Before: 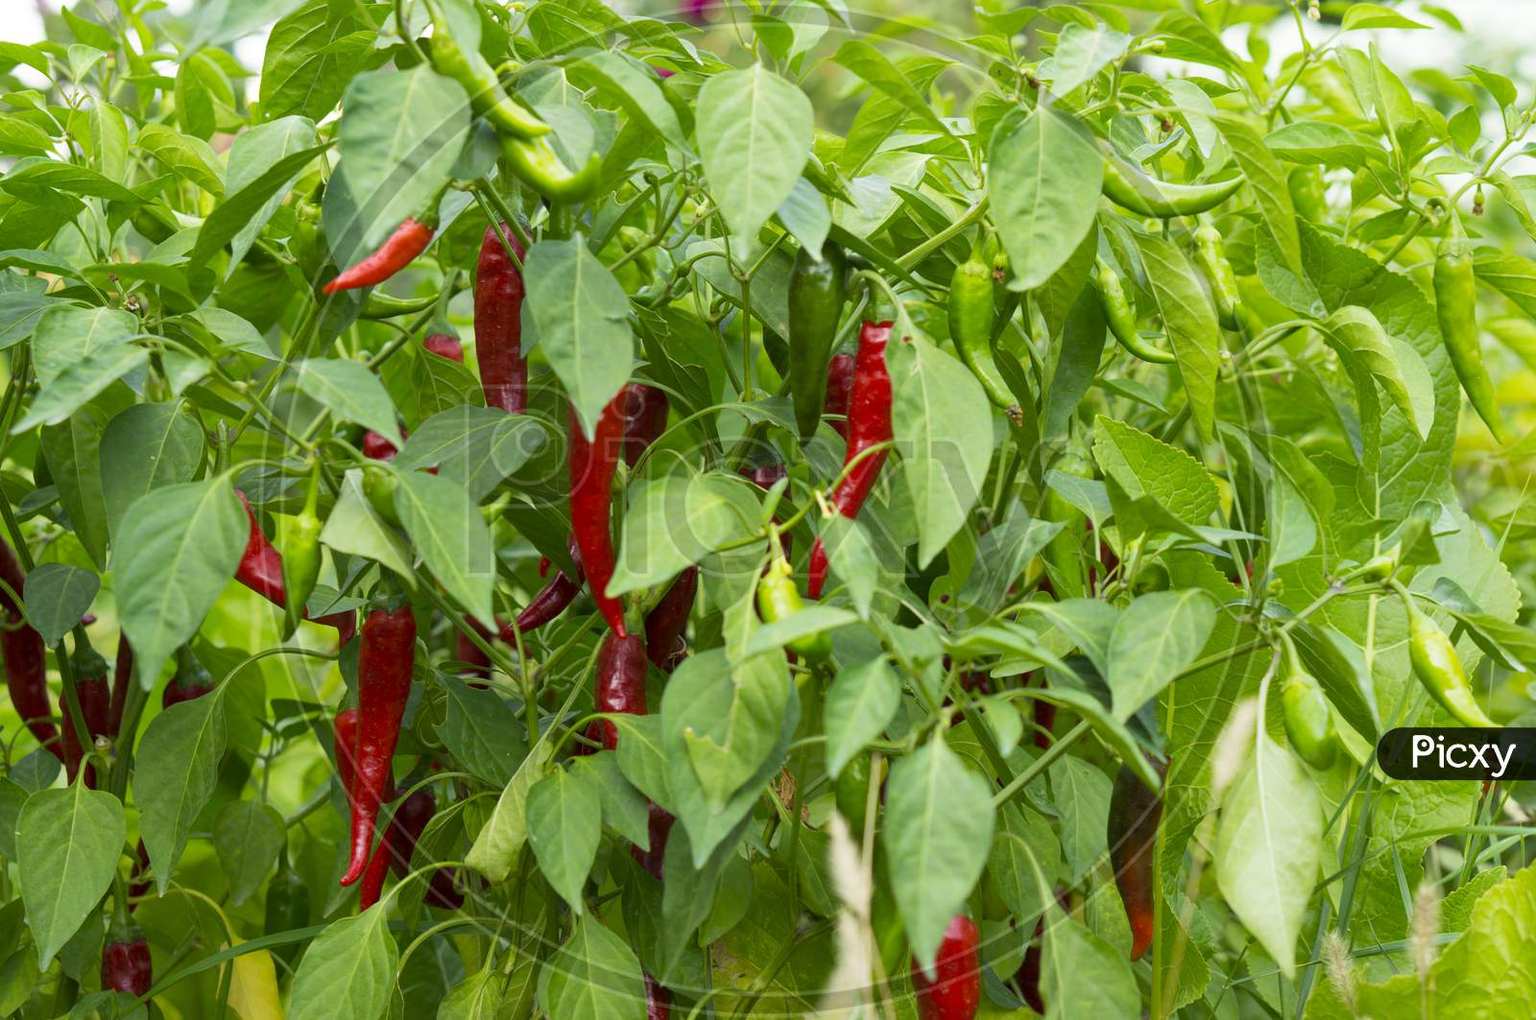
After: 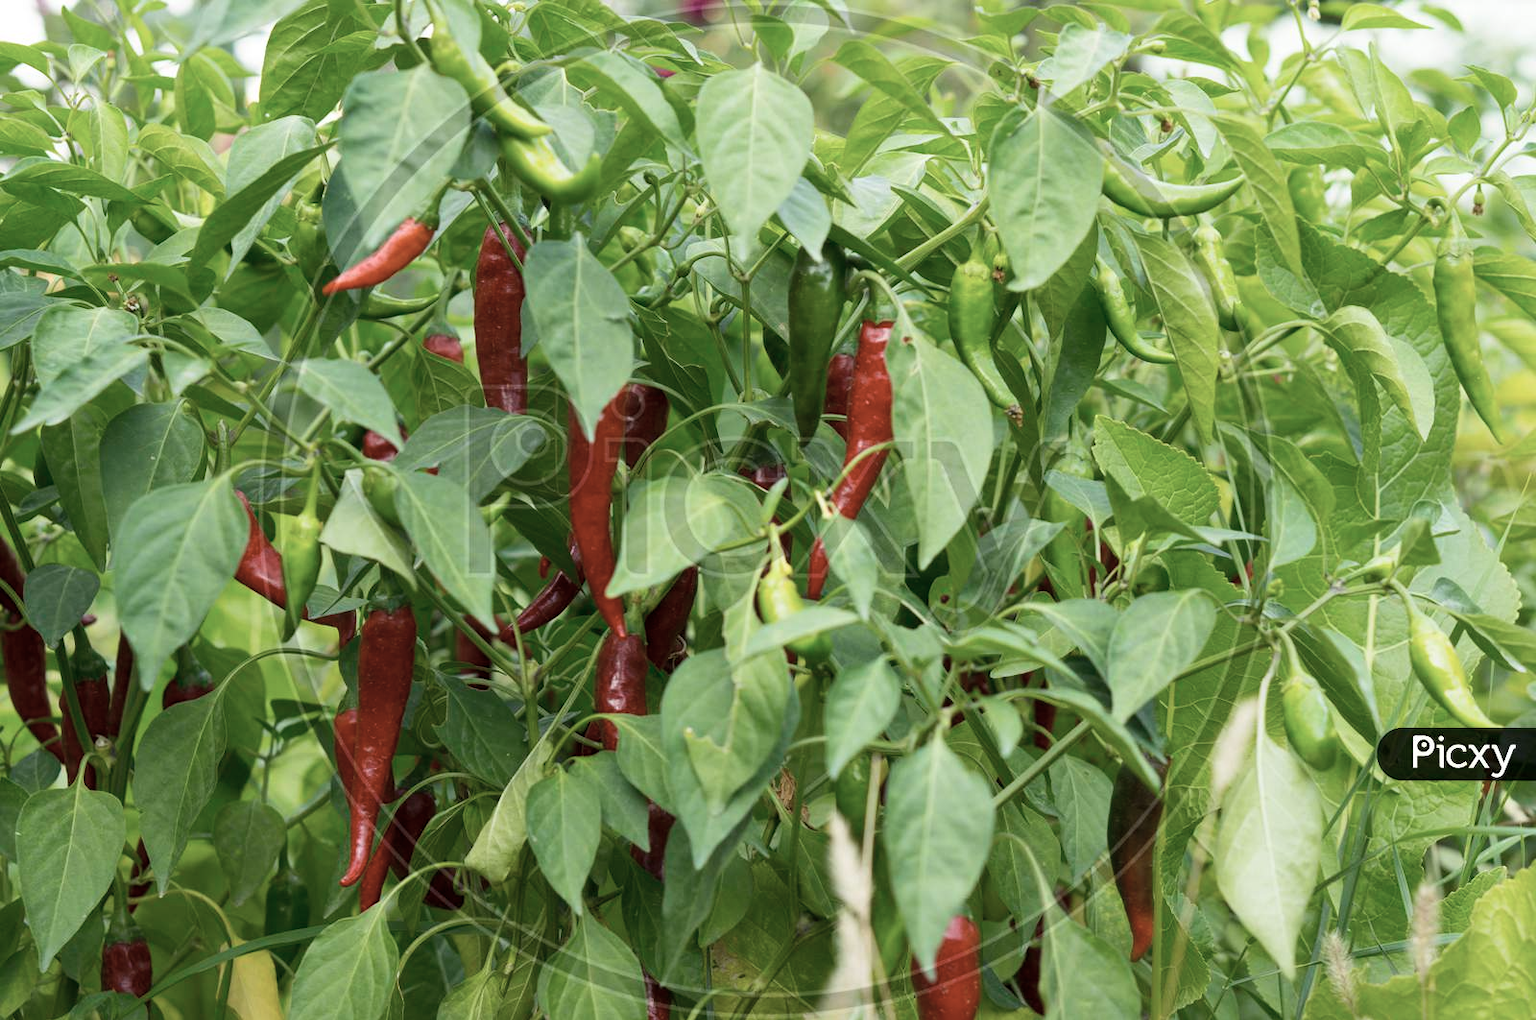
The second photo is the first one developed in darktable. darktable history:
contrast brightness saturation: contrast 0.098, saturation -0.37
levels: mode automatic, levels [0, 0.476, 0.951]
